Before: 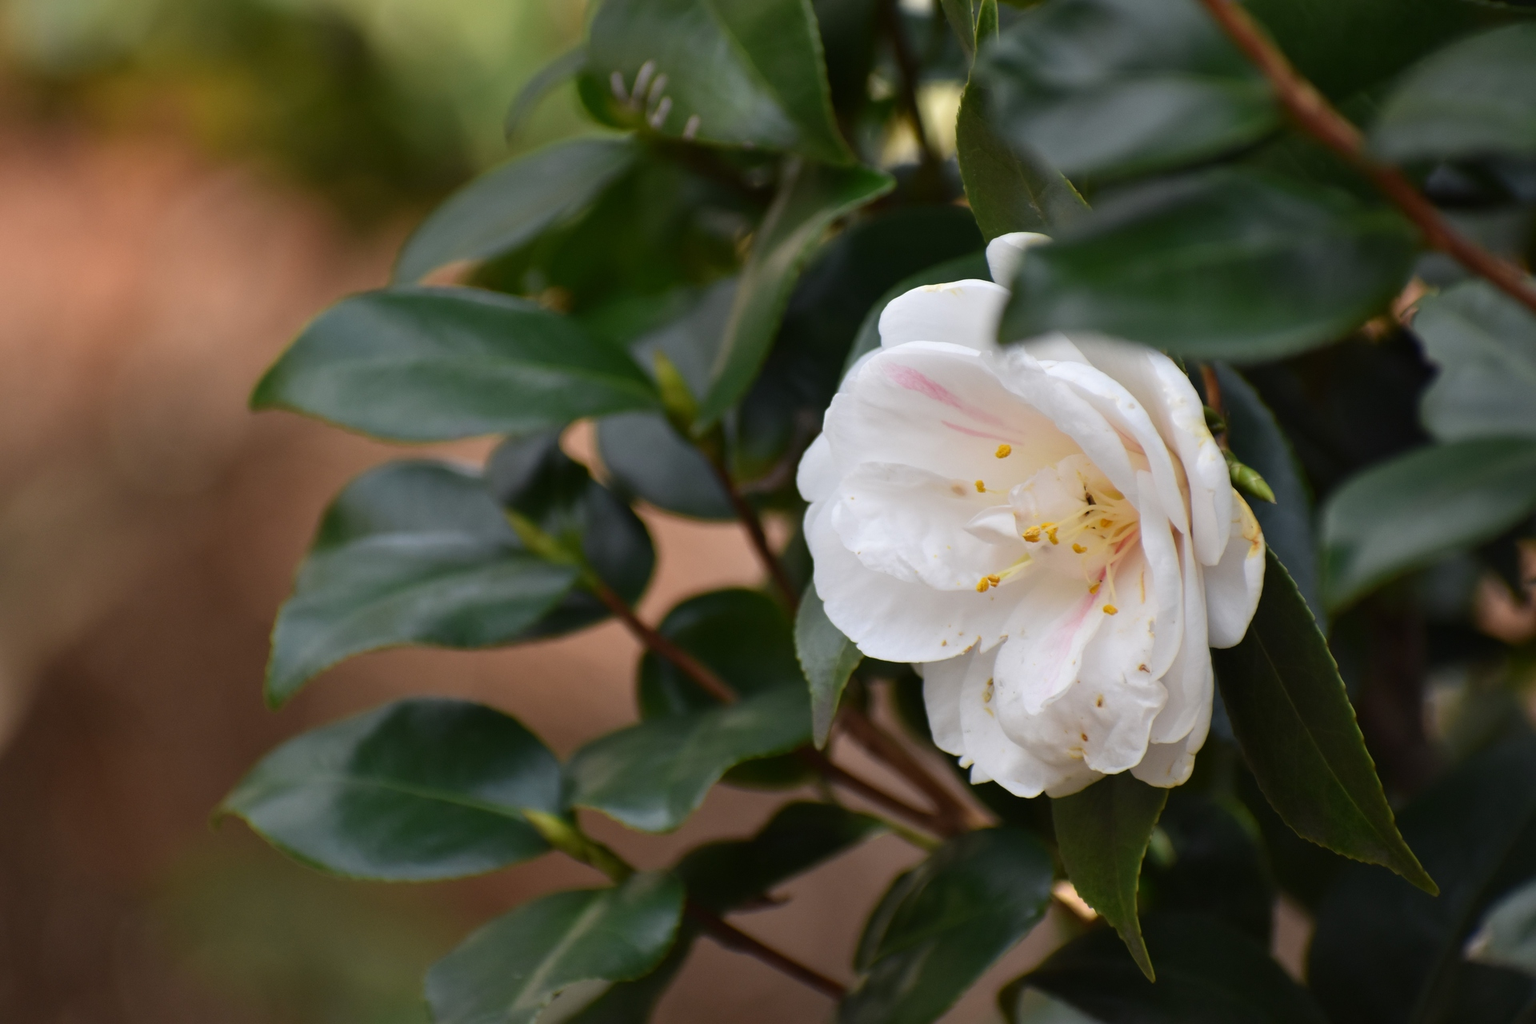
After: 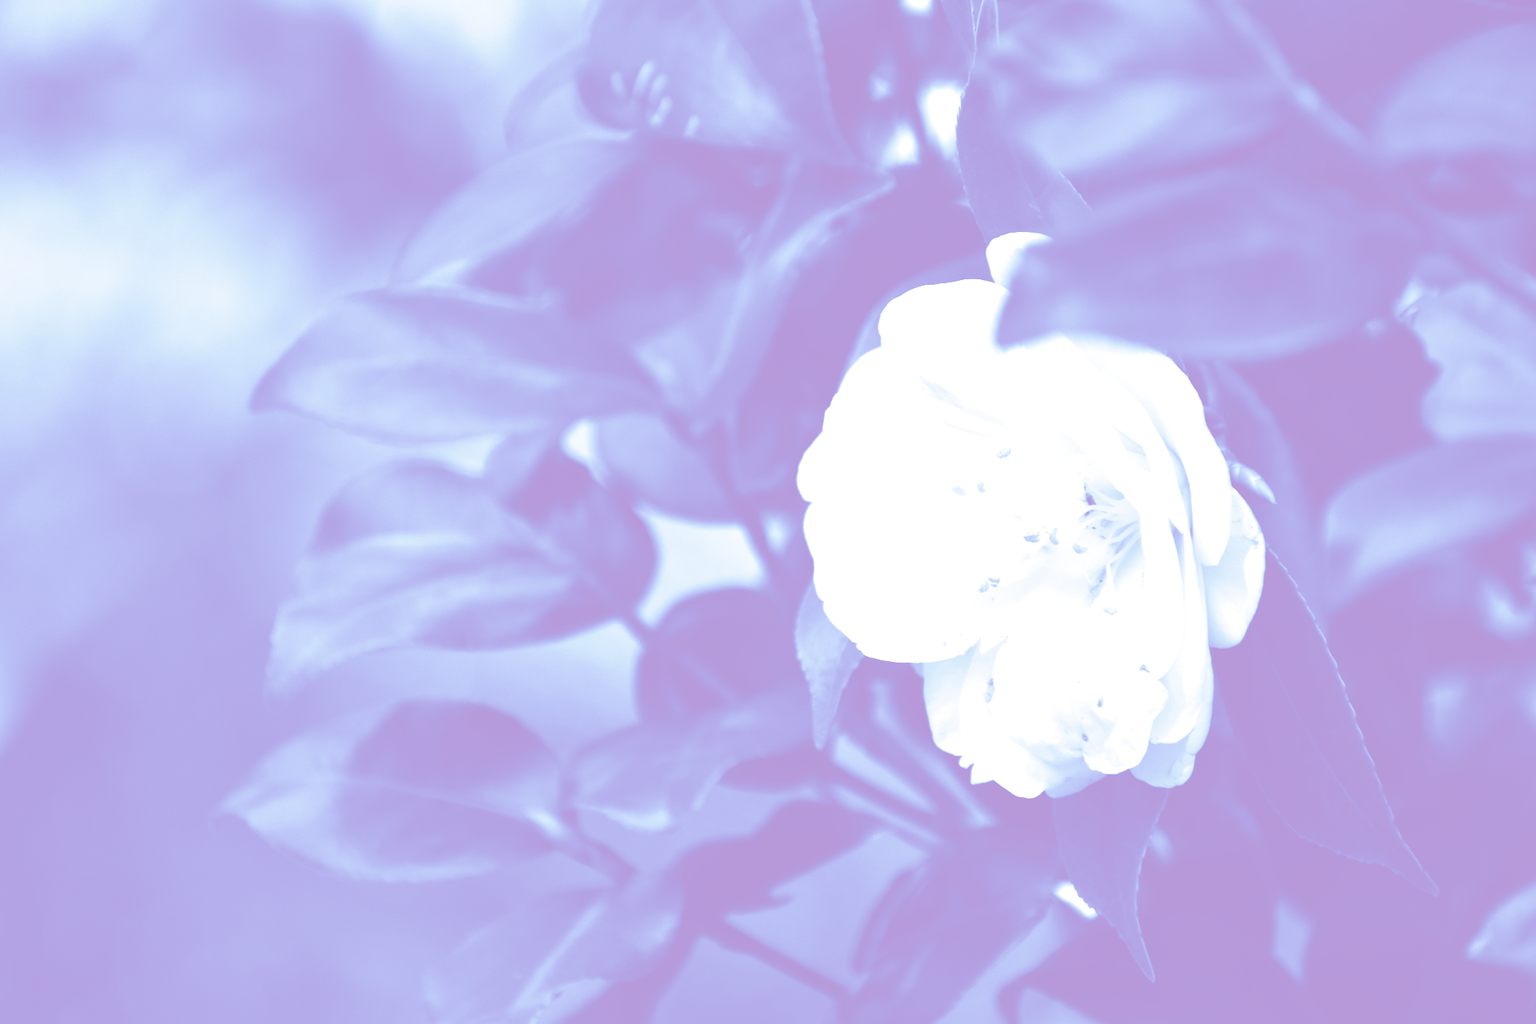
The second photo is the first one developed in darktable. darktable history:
tone equalizer: -8 EV -1.08 EV, -7 EV -1.01 EV, -6 EV -0.867 EV, -5 EV -0.578 EV, -3 EV 0.578 EV, -2 EV 0.867 EV, -1 EV 1.01 EV, +0 EV 1.08 EV, edges refinement/feathering 500, mask exposure compensation -1.57 EV, preserve details no
split-toning: shadows › hue 351.18°, shadows › saturation 0.86, highlights › hue 218.82°, highlights › saturation 0.73, balance -19.167
colorize: hue 331.2°, saturation 75%, source mix 30.28%, lightness 70.52%, version 1
